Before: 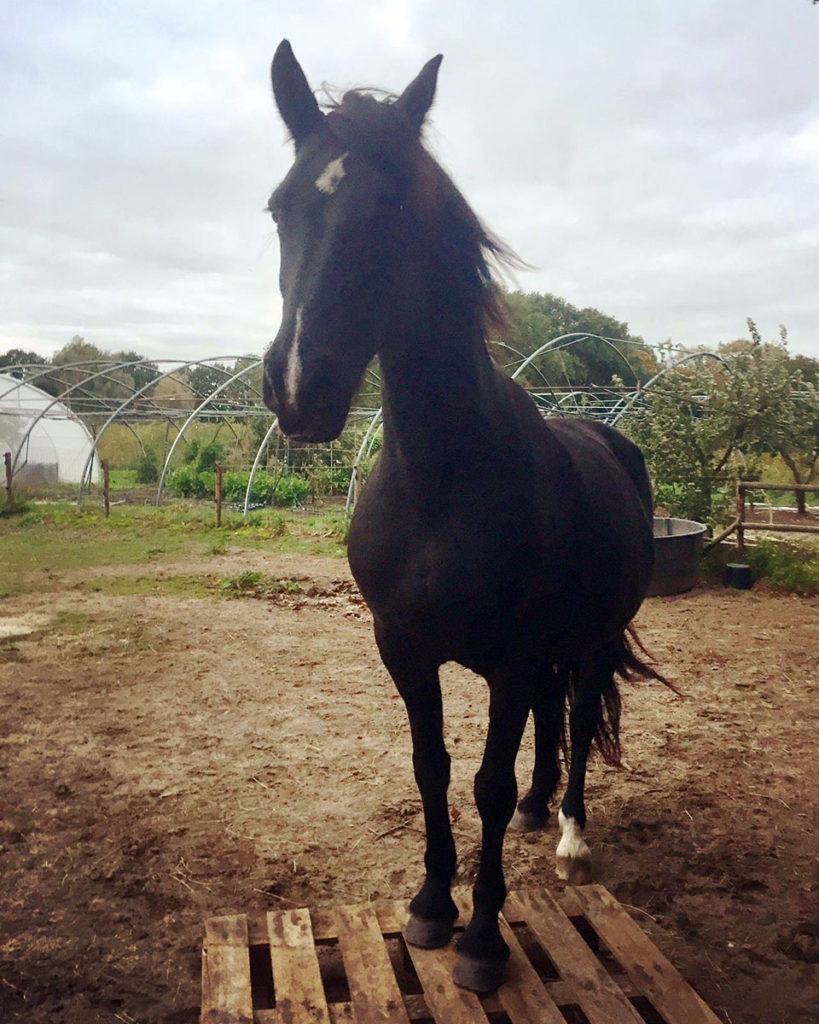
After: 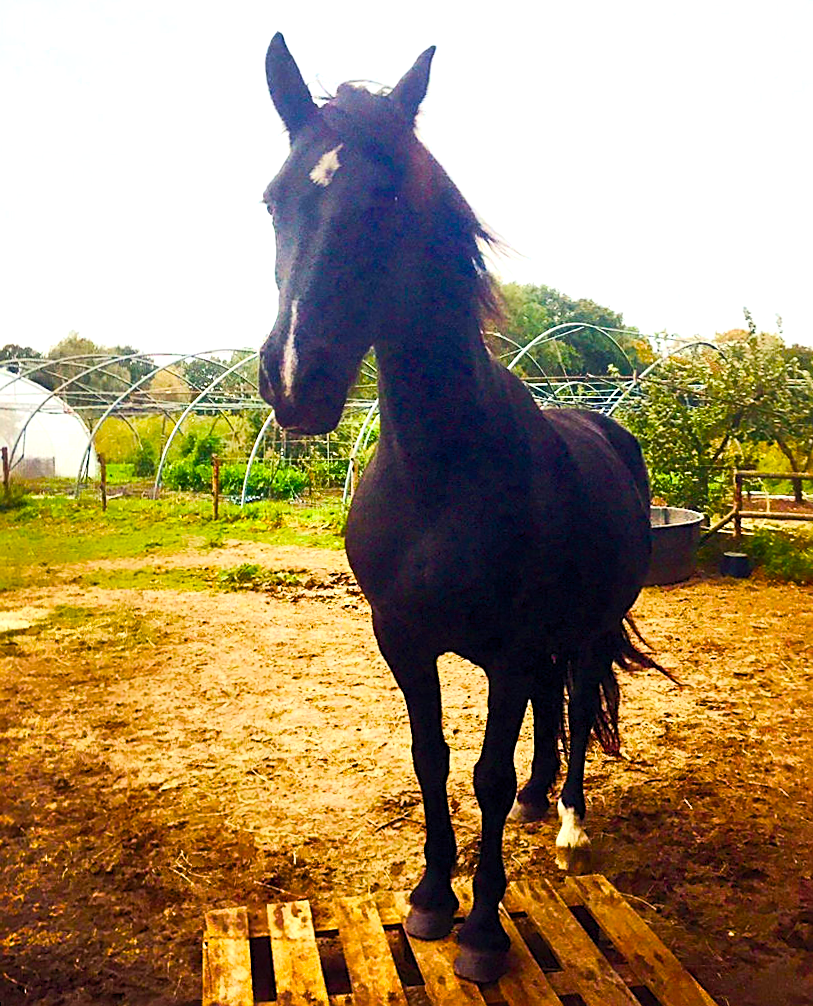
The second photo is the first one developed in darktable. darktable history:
rotate and perspective: rotation -0.45°, automatic cropping original format, crop left 0.008, crop right 0.992, crop top 0.012, crop bottom 0.988
tone equalizer: -8 EV -0.417 EV, -7 EV -0.389 EV, -6 EV -0.333 EV, -5 EV -0.222 EV, -3 EV 0.222 EV, -2 EV 0.333 EV, -1 EV 0.389 EV, +0 EV 0.417 EV, edges refinement/feathering 500, mask exposure compensation -1.57 EV, preserve details no
color balance rgb: linear chroma grading › shadows 10%, linear chroma grading › highlights 10%, linear chroma grading › global chroma 15%, linear chroma grading › mid-tones 15%, perceptual saturation grading › global saturation 40%, perceptual saturation grading › highlights -25%, perceptual saturation grading › mid-tones 35%, perceptual saturation grading › shadows 35%, perceptual brilliance grading › global brilliance 11.29%, global vibrance 11.29%
contrast brightness saturation: contrast 0.2, brightness 0.15, saturation 0.14
sharpen: on, module defaults
